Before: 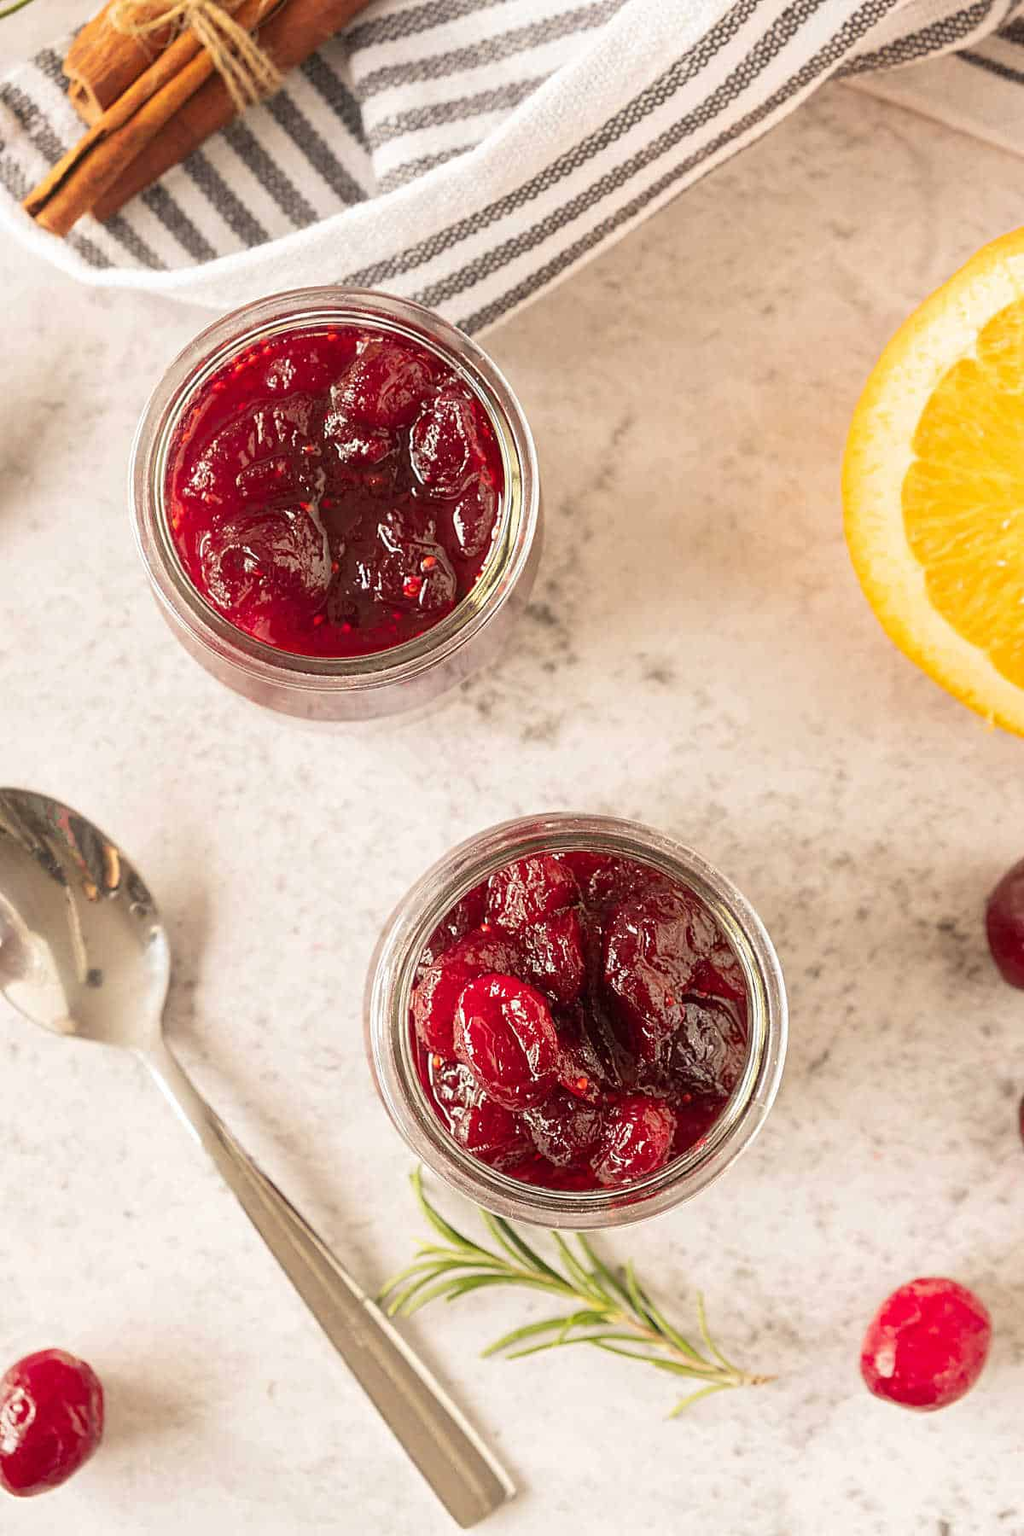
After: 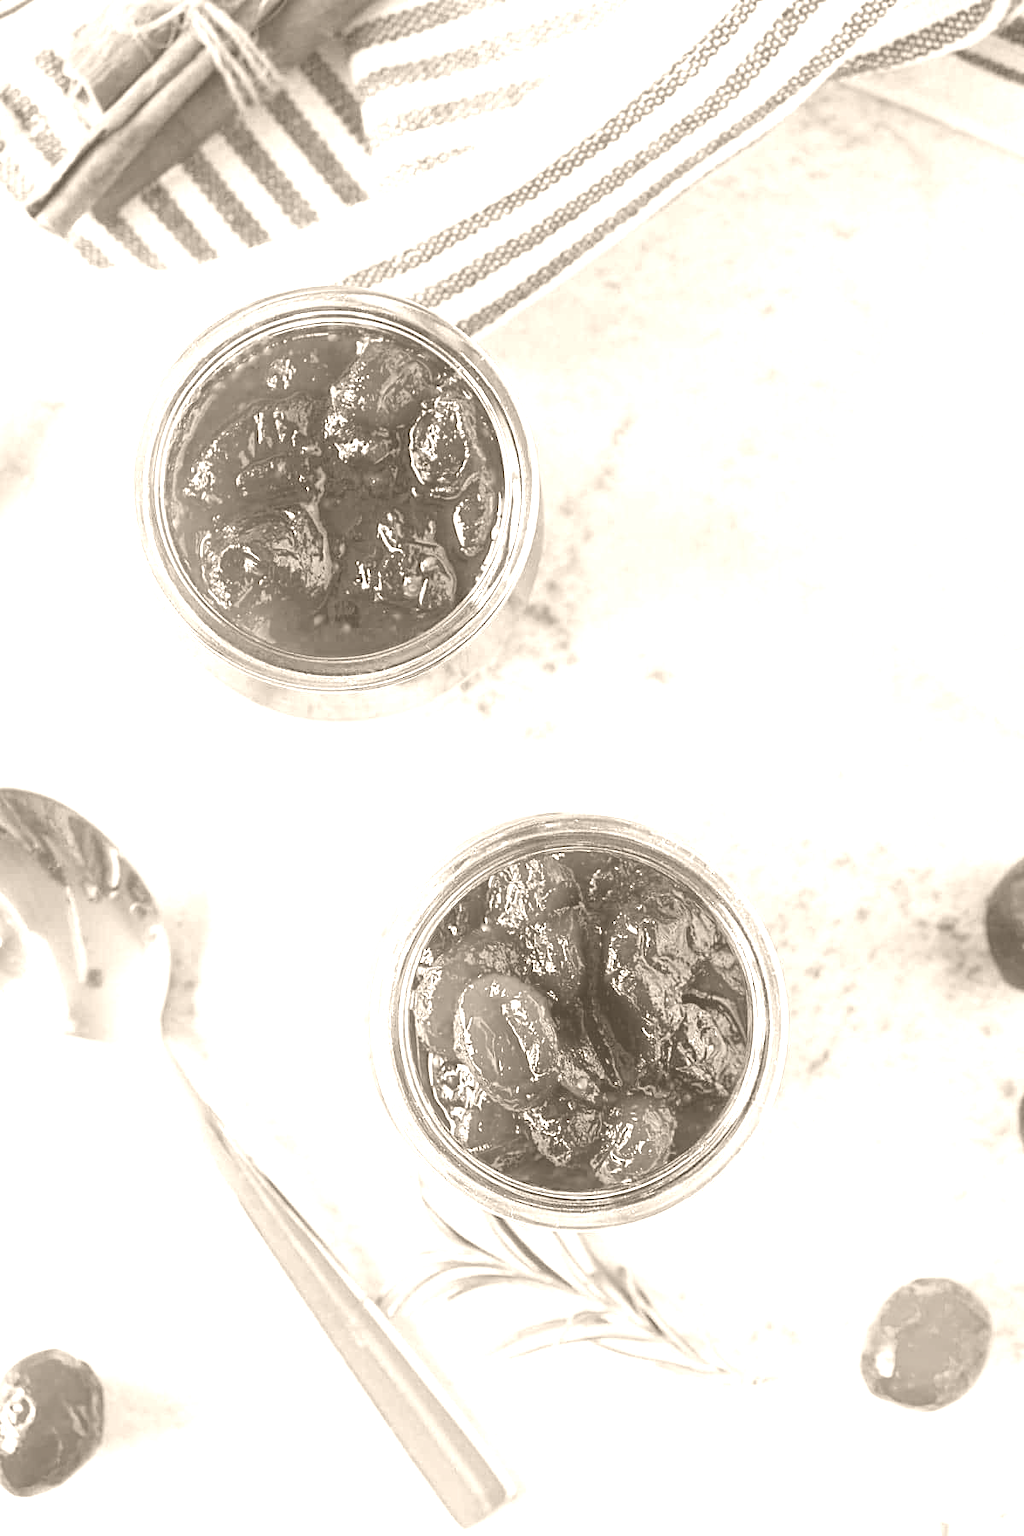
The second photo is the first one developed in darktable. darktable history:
color balance rgb: perceptual saturation grading › global saturation 30%, global vibrance 20%
colorize: hue 34.49°, saturation 35.33%, source mix 100%, version 1
